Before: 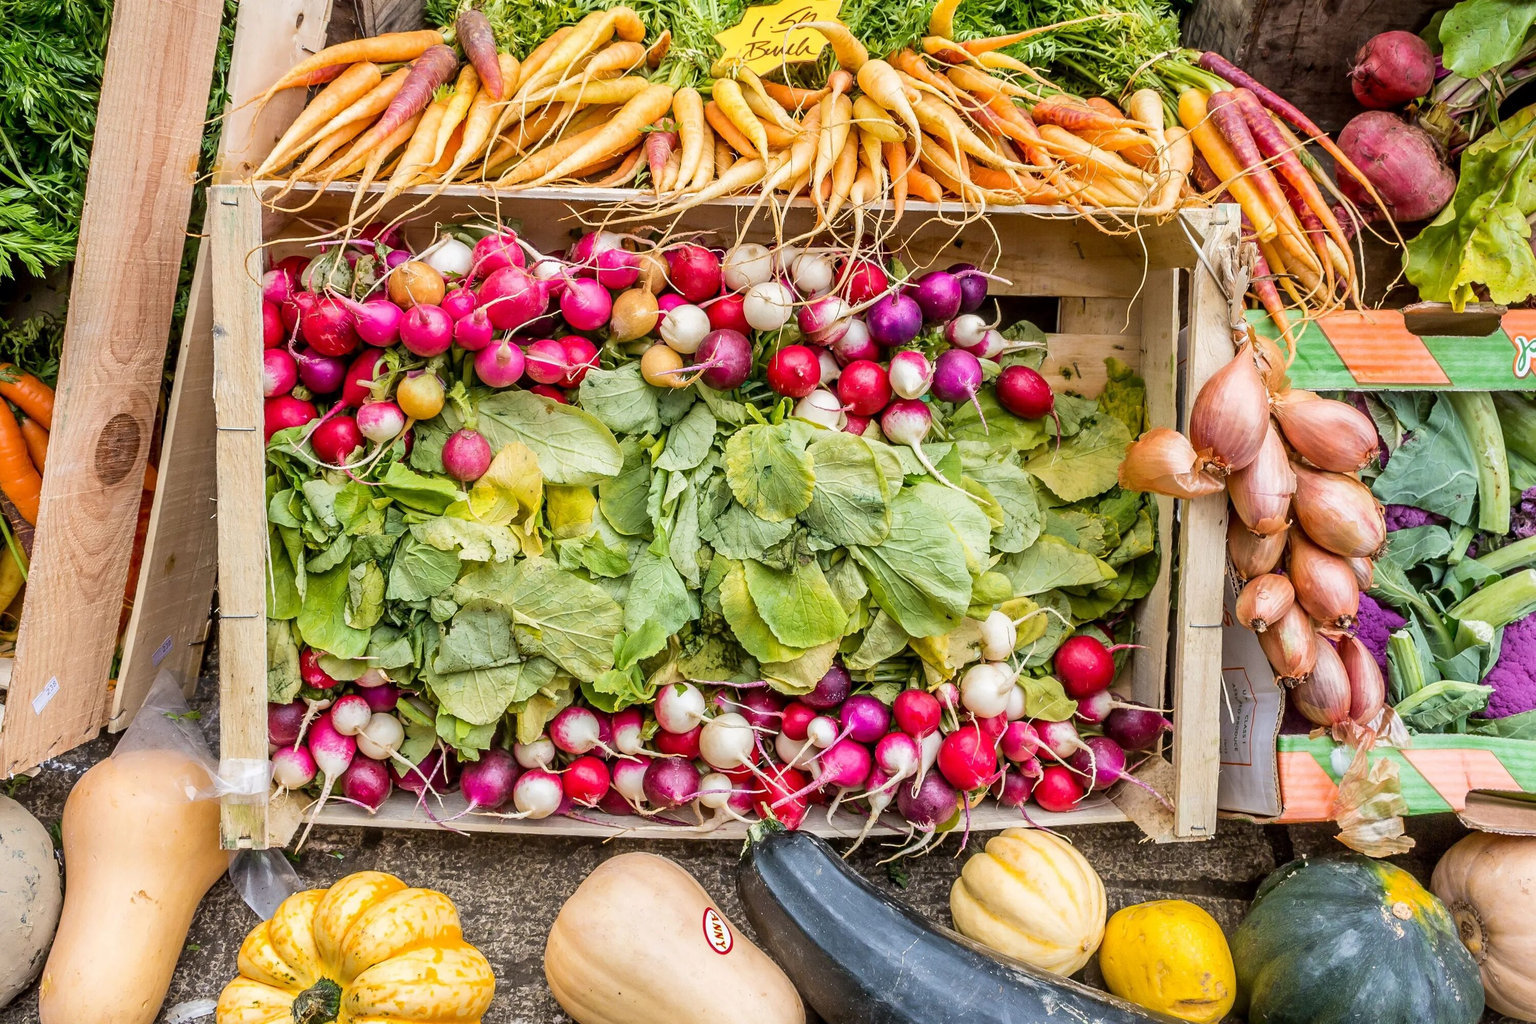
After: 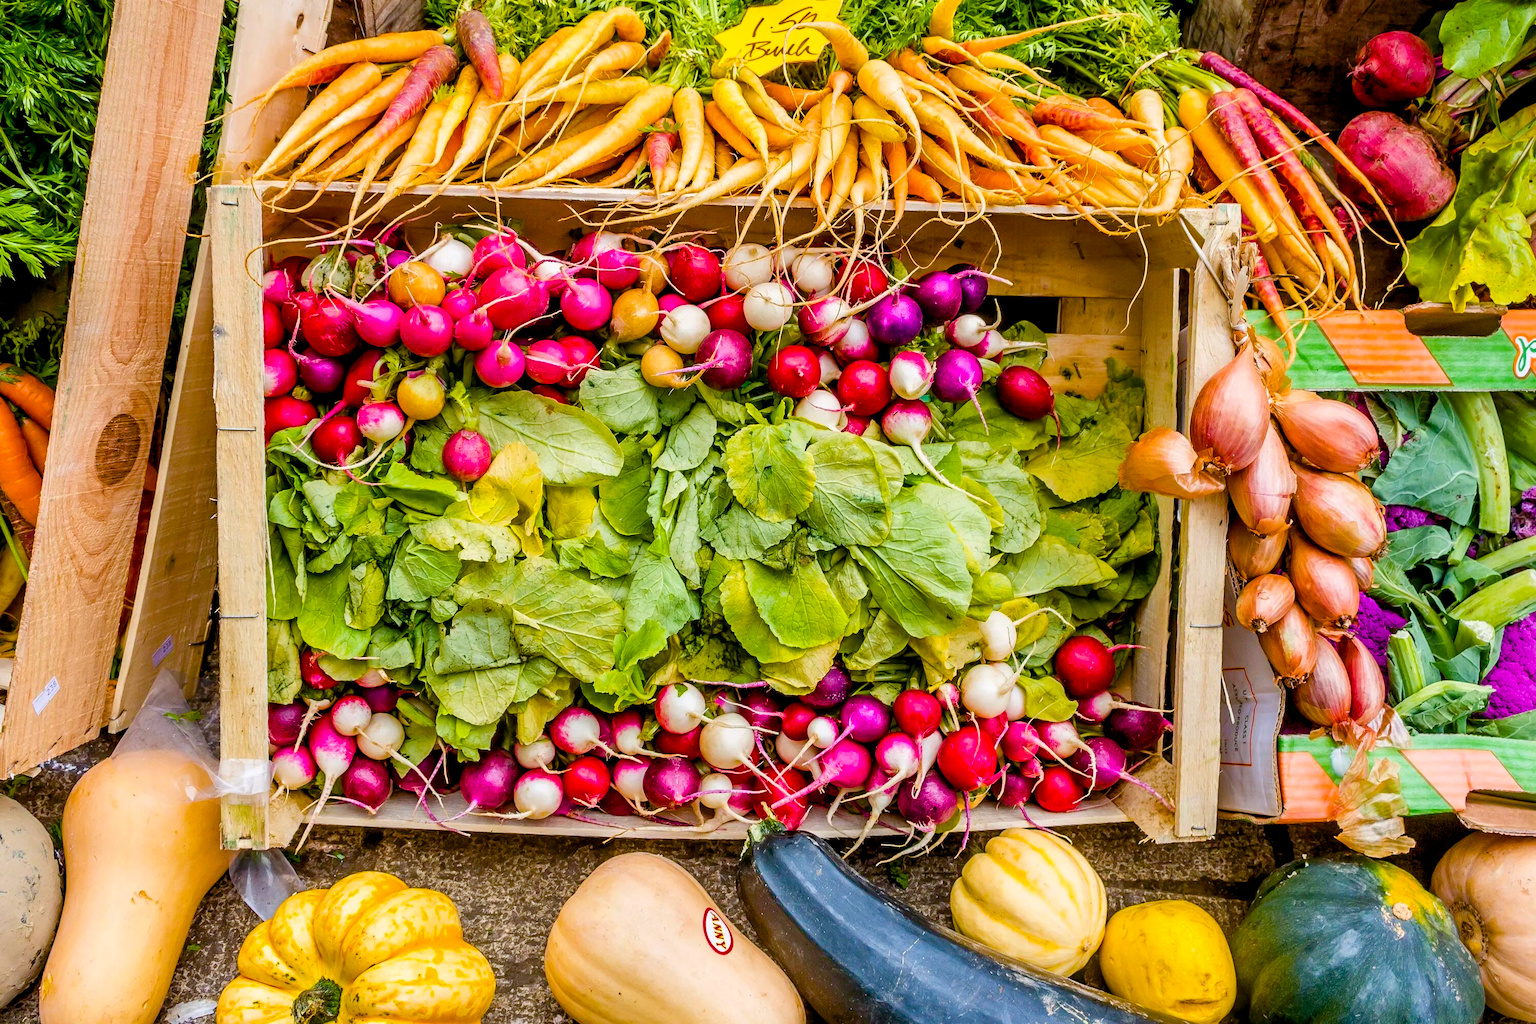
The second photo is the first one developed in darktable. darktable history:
color balance rgb: highlights gain › chroma 0.101%, highlights gain › hue 330.08°, global offset › luminance -0.512%, linear chroma grading › global chroma 15.434%, perceptual saturation grading › global saturation 43.703%, perceptual saturation grading › highlights -50.341%, perceptual saturation grading › shadows 30.174%, global vibrance 40.472%
